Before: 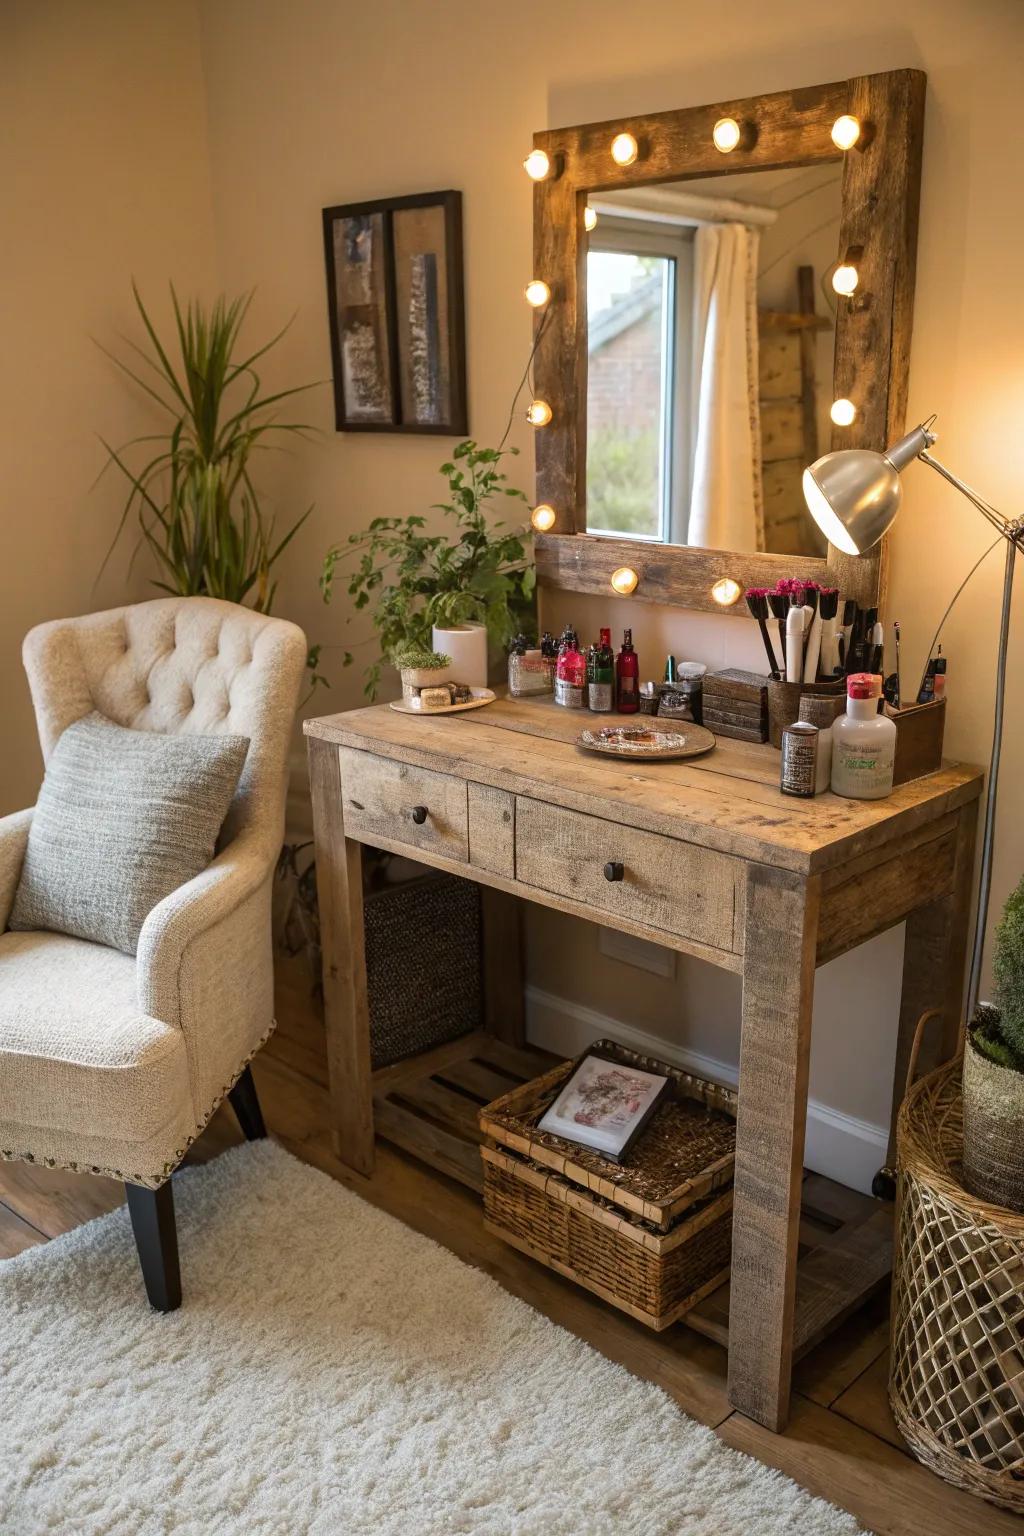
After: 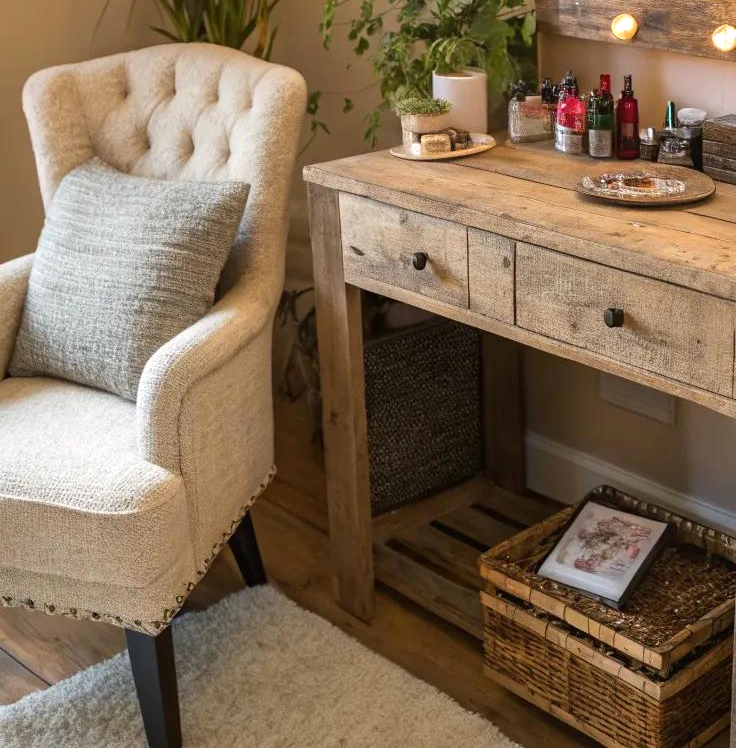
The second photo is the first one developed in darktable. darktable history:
exposure: black level correction 0, exposure 0.199 EV, compensate highlight preservation false
crop: top 36.121%, right 28.094%, bottom 15.155%
